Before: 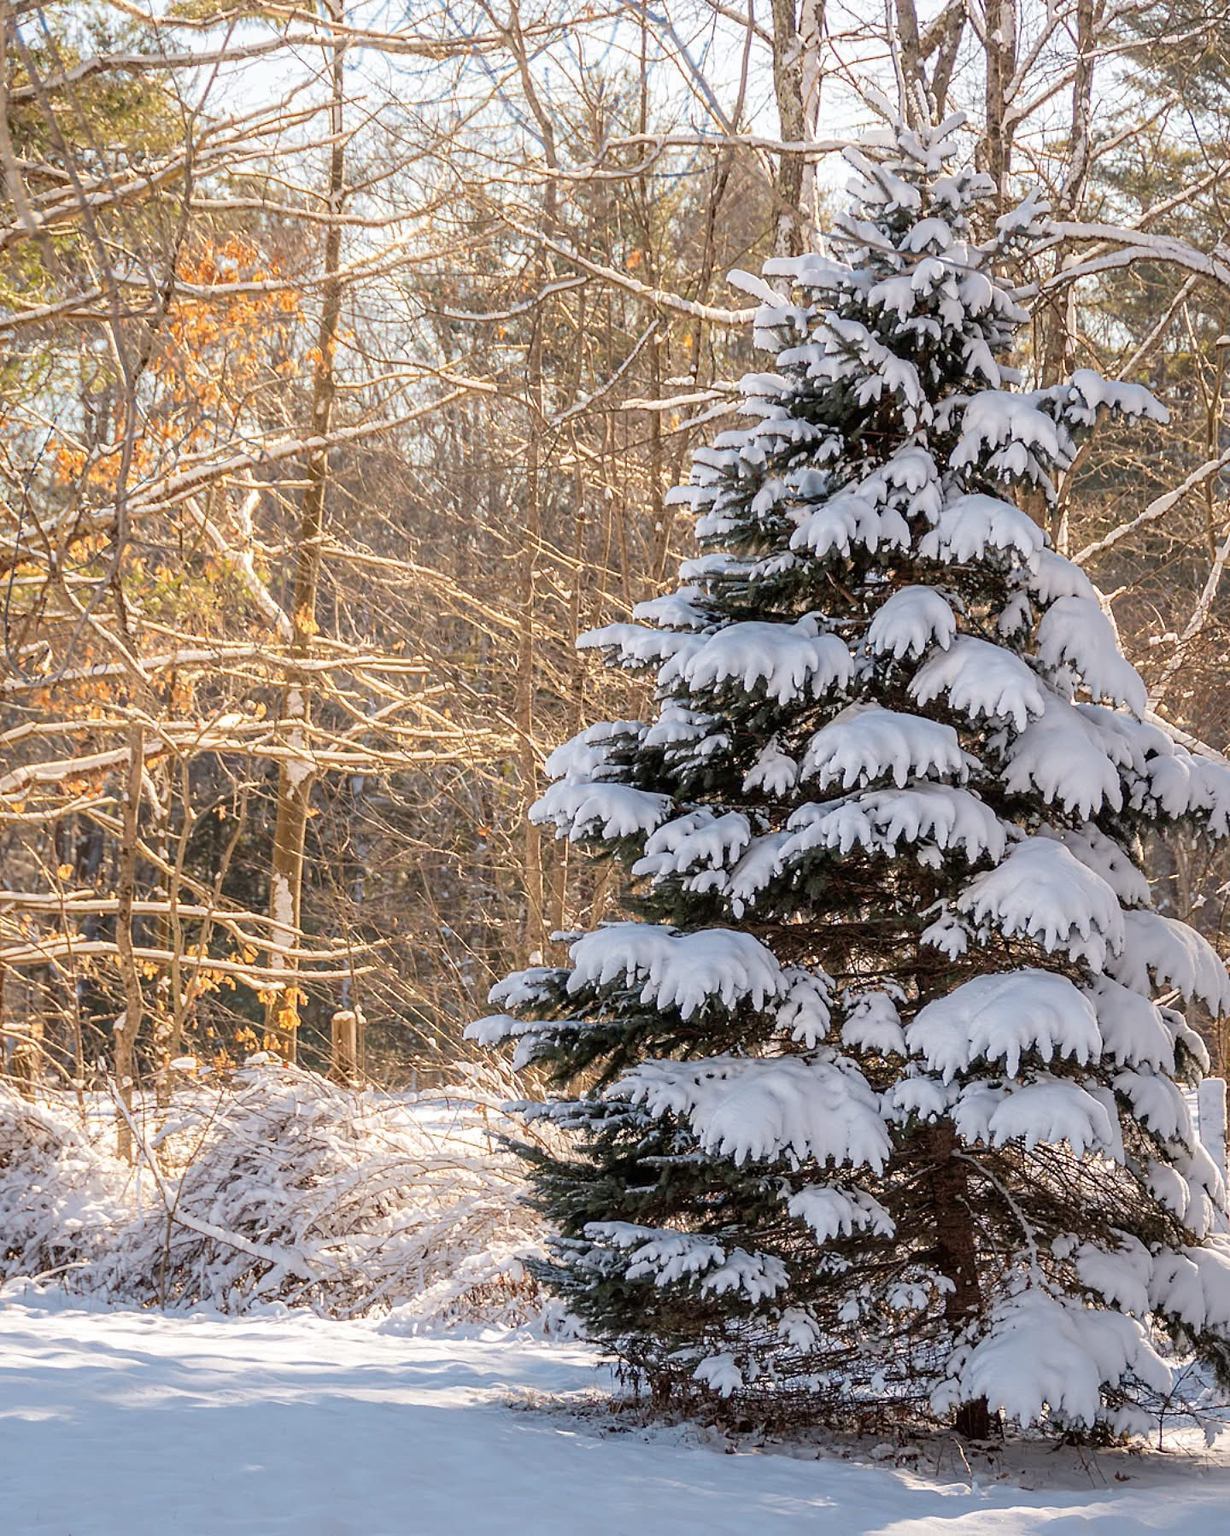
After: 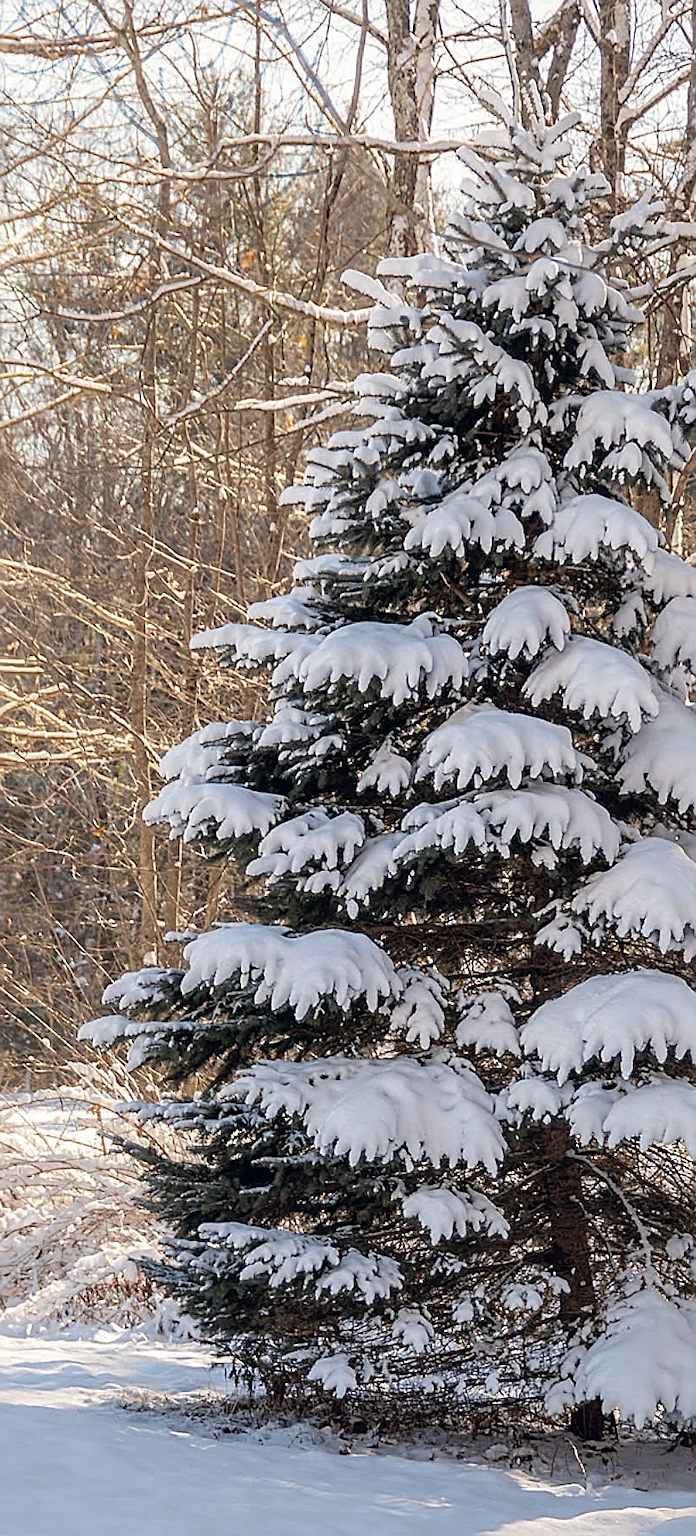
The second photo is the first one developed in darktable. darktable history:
base curve: preserve colors none
sharpen: on, module defaults
color correction: highlights a* 0.207, highlights b* 2.7, shadows a* -0.874, shadows b* -4.78
crop: left 31.458%, top 0%, right 11.876%
color zones: curves: ch0 [(0, 0.5) (0.125, 0.4) (0.25, 0.5) (0.375, 0.4) (0.5, 0.4) (0.625, 0.6) (0.75, 0.6) (0.875, 0.5)]; ch1 [(0, 0.35) (0.125, 0.45) (0.25, 0.35) (0.375, 0.35) (0.5, 0.35) (0.625, 0.35) (0.75, 0.45) (0.875, 0.35)]; ch2 [(0, 0.6) (0.125, 0.5) (0.25, 0.5) (0.375, 0.6) (0.5, 0.6) (0.625, 0.5) (0.75, 0.5) (0.875, 0.5)]
